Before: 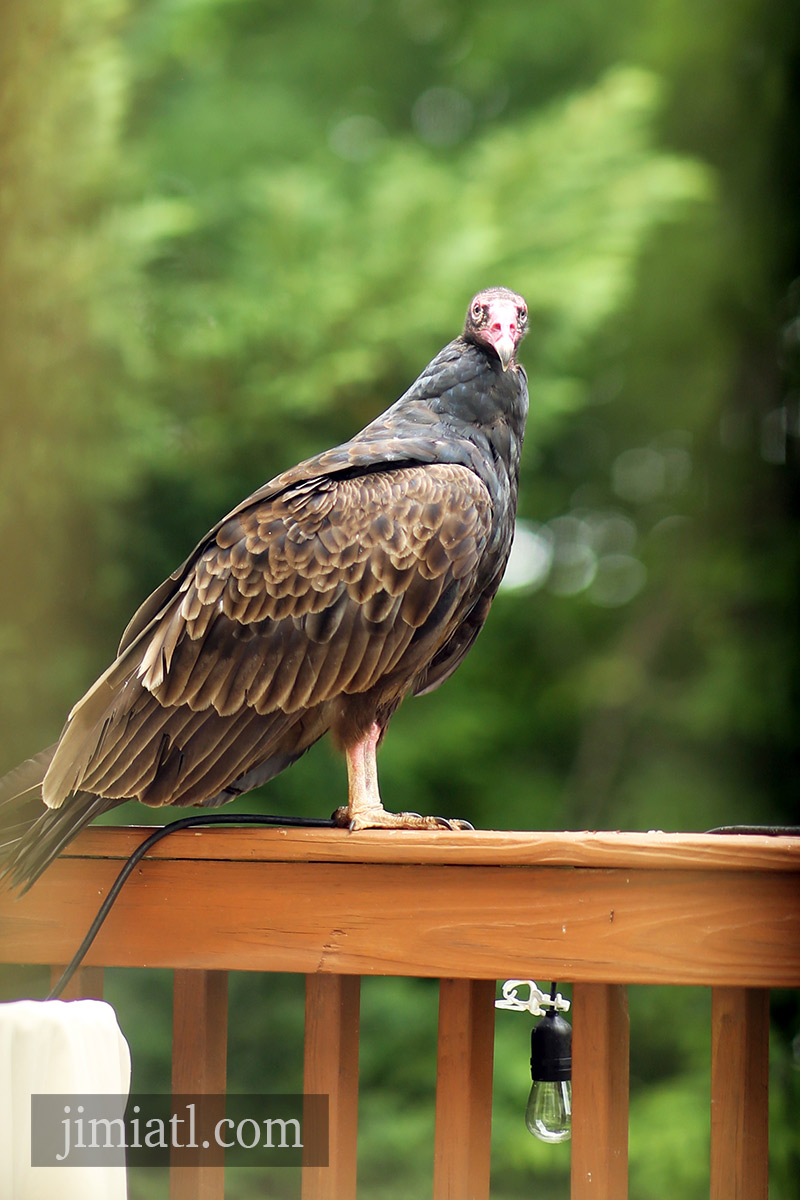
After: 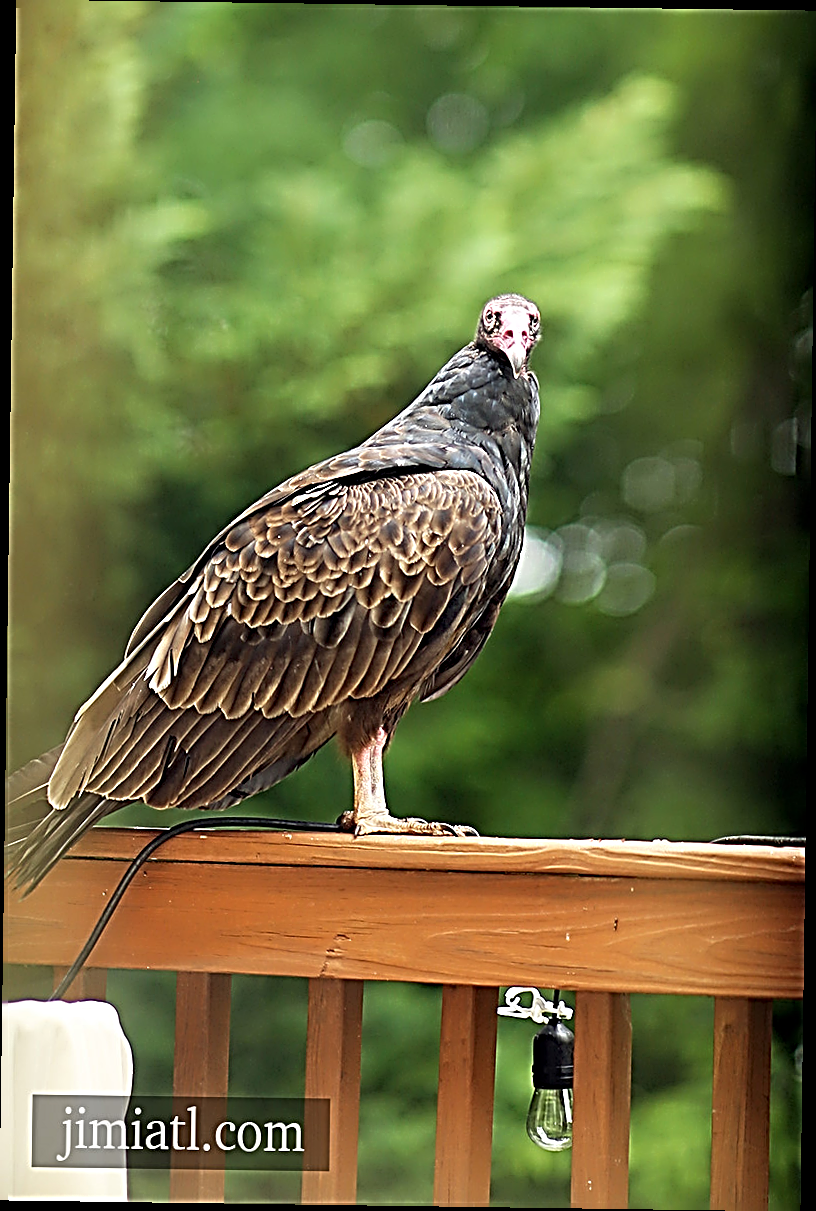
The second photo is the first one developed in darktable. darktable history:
rotate and perspective: rotation 0.8°, automatic cropping off
sharpen: radius 3.158, amount 1.731
tone equalizer: -8 EV -0.55 EV
